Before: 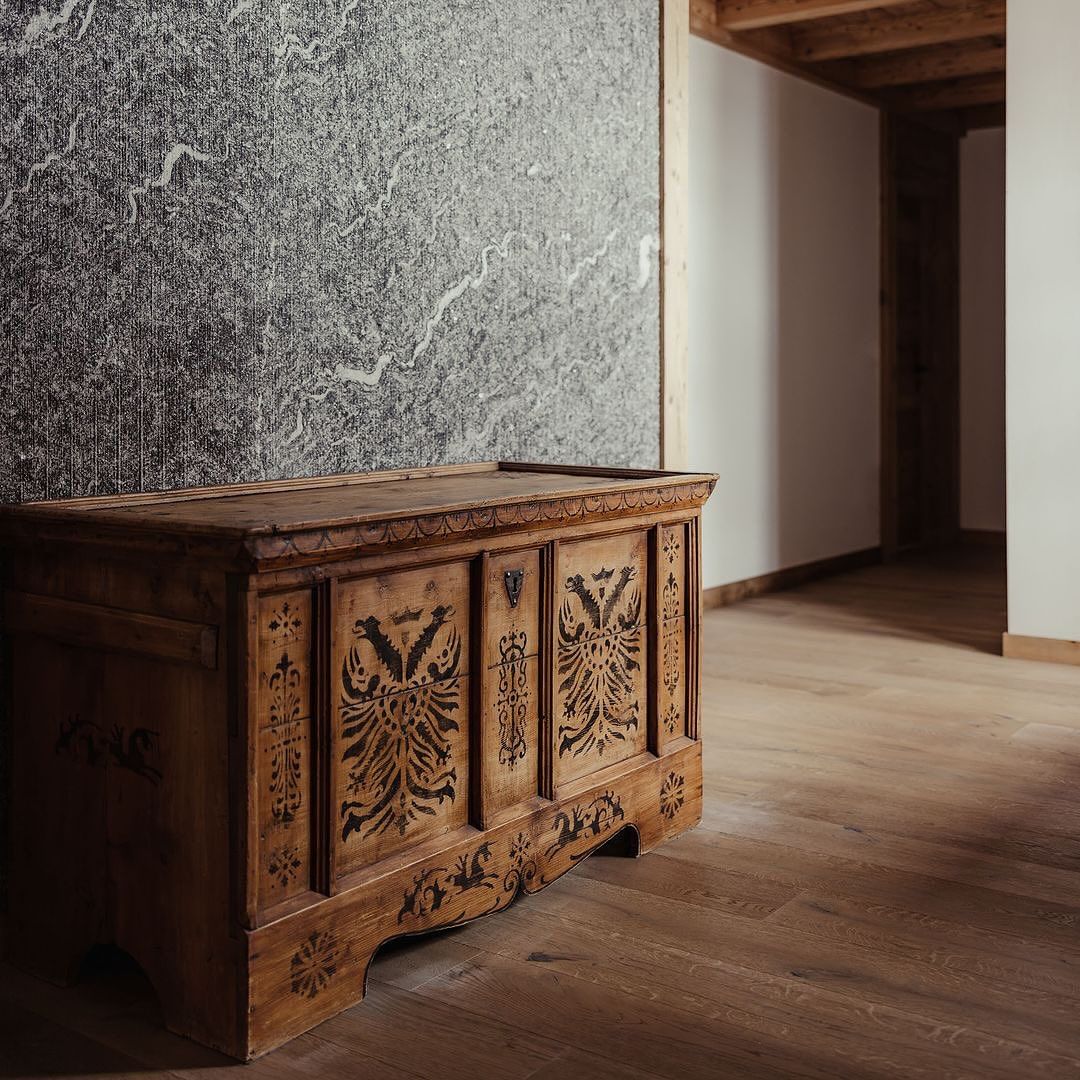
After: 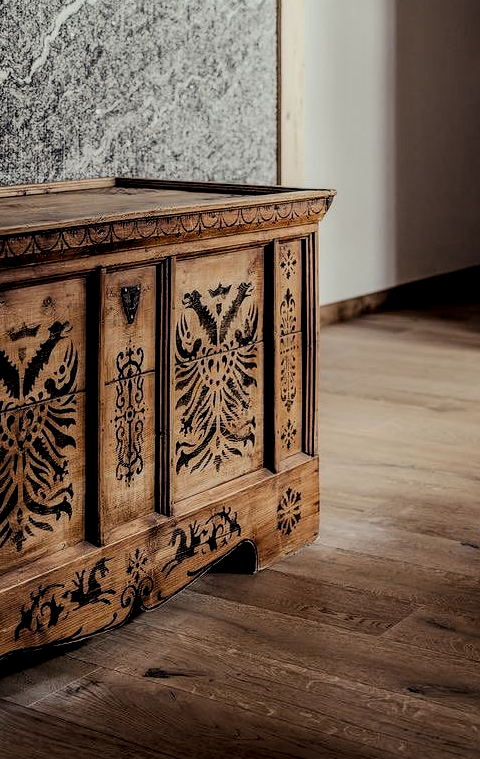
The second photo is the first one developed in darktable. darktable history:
exposure: black level correction 0.002, exposure -0.101 EV, compensate exposure bias true, compensate highlight preservation false
local contrast: detail 130%
filmic rgb: black relative exposure -7.49 EV, white relative exposure 4.99 EV, threshold 2.95 EV, hardness 3.33, contrast 1.3, color science v6 (2022), enable highlight reconstruction true
crop: left 35.534%, top 26.298%, right 19.955%, bottom 3.416%
